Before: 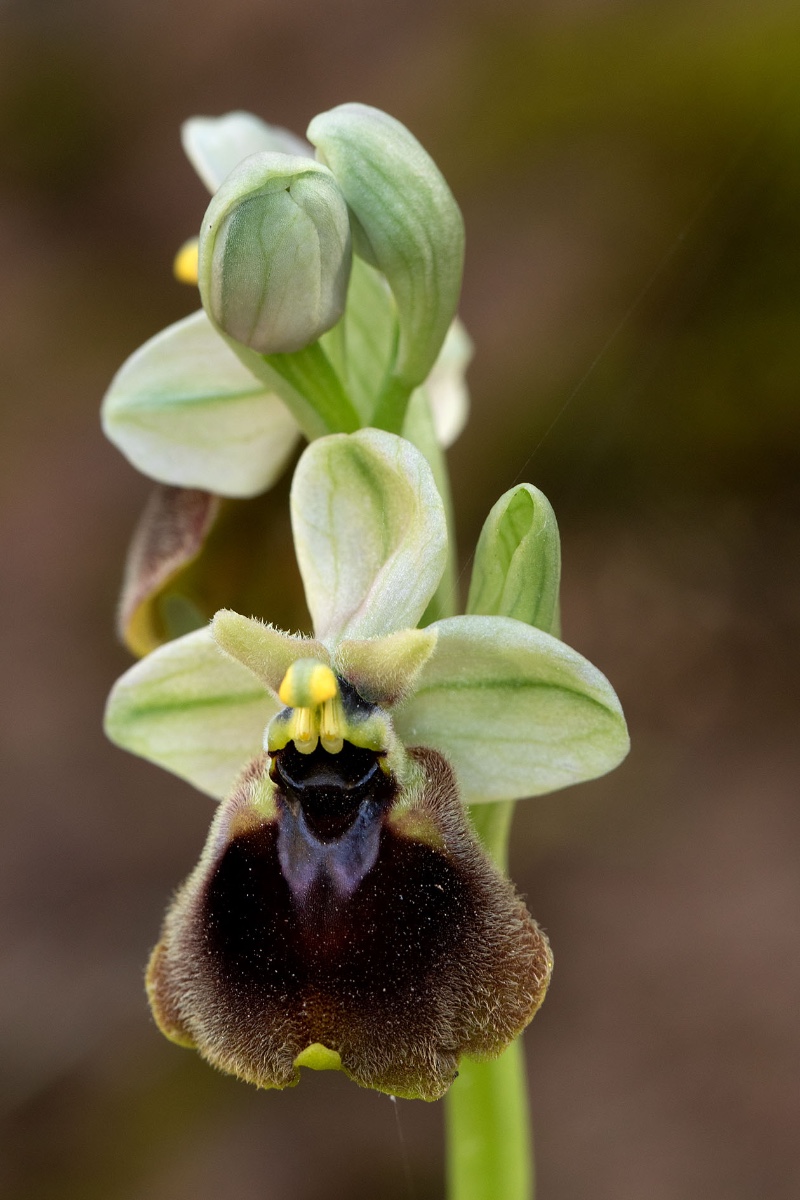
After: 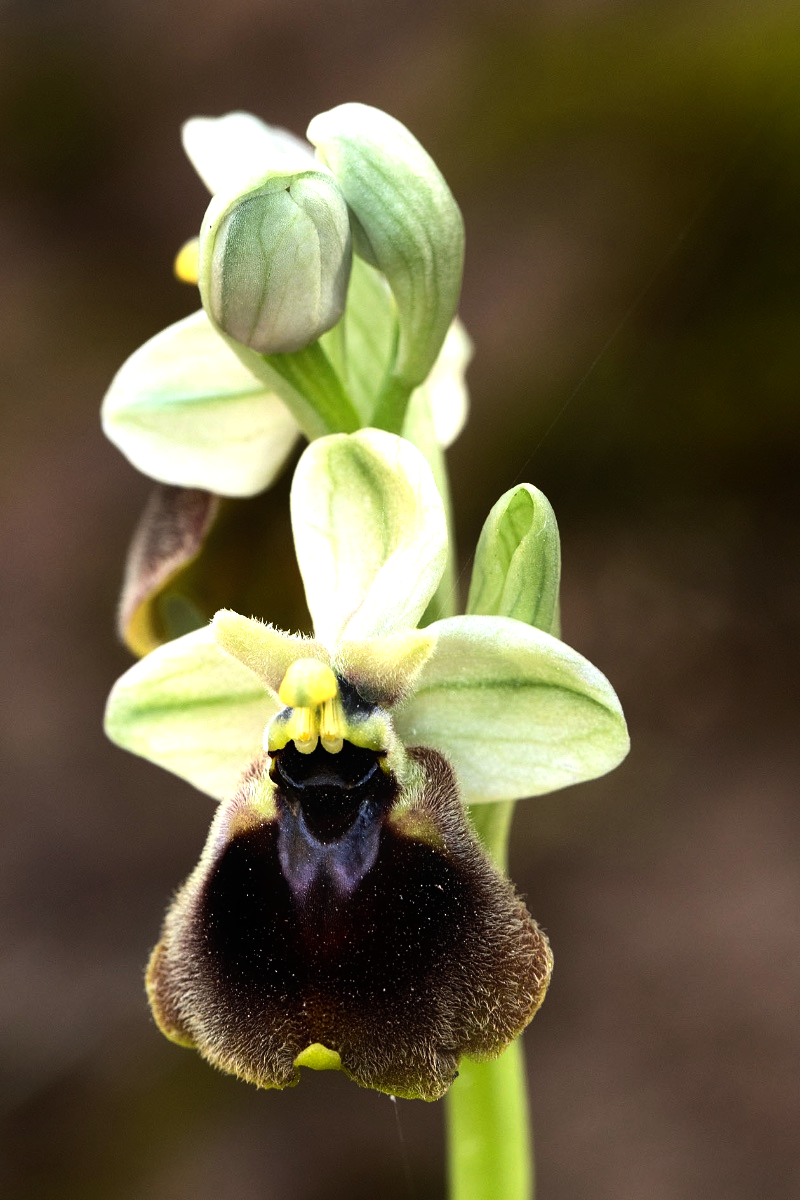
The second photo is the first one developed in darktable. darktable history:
tone equalizer: -8 EV -1.08 EV, -7 EV -1.01 EV, -6 EV -0.867 EV, -5 EV -0.578 EV, -3 EV 0.578 EV, -2 EV 0.867 EV, -1 EV 1.01 EV, +0 EV 1.08 EV, edges refinement/feathering 500, mask exposure compensation -1.57 EV, preserve details no
contrast equalizer: y [[0.5, 0.488, 0.462, 0.461, 0.491, 0.5], [0.5 ×6], [0.5 ×6], [0 ×6], [0 ×6]]
